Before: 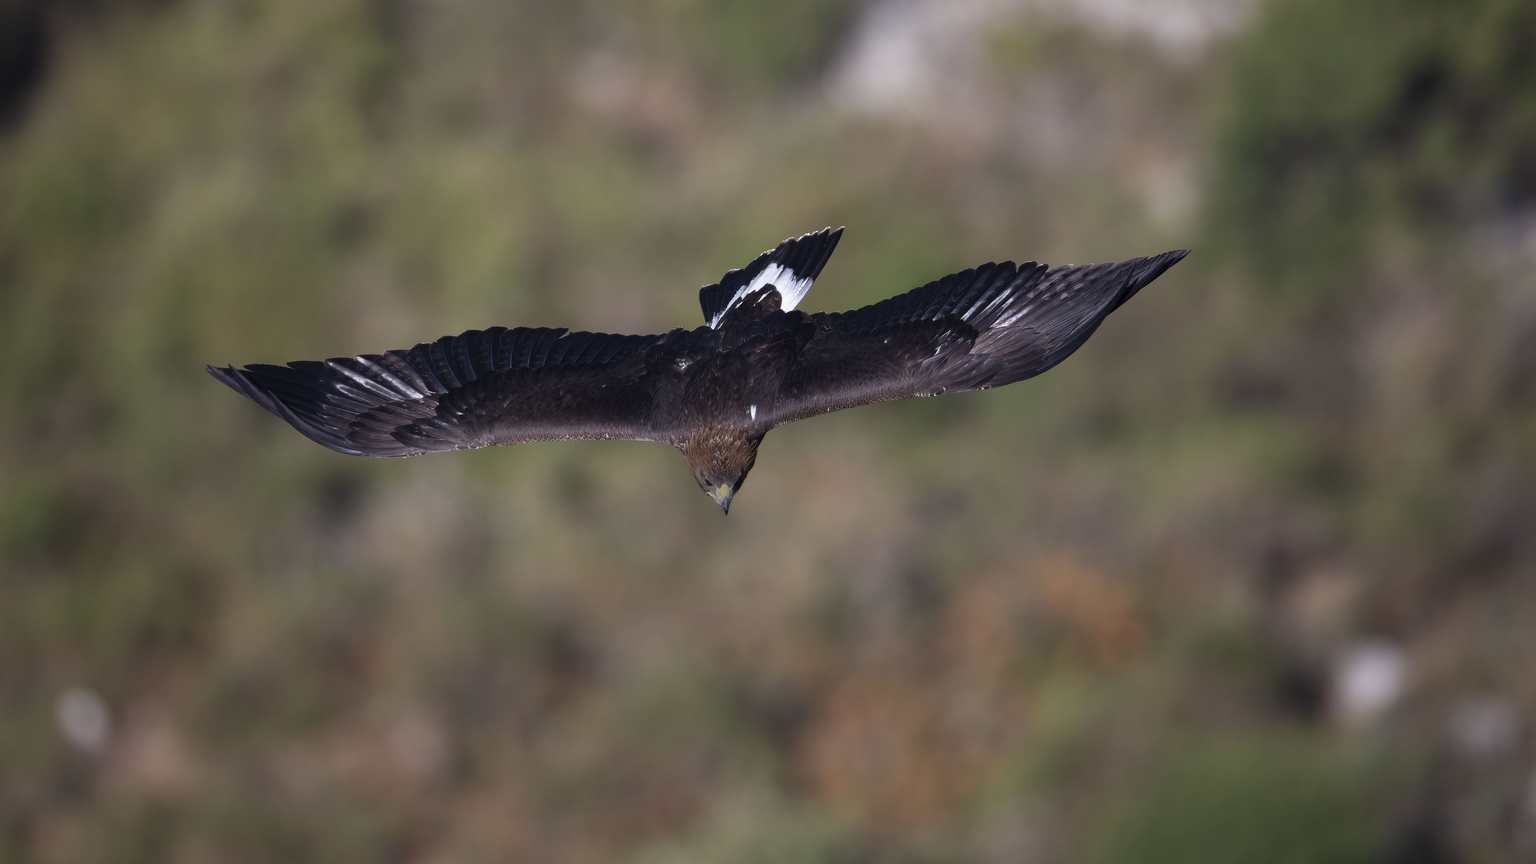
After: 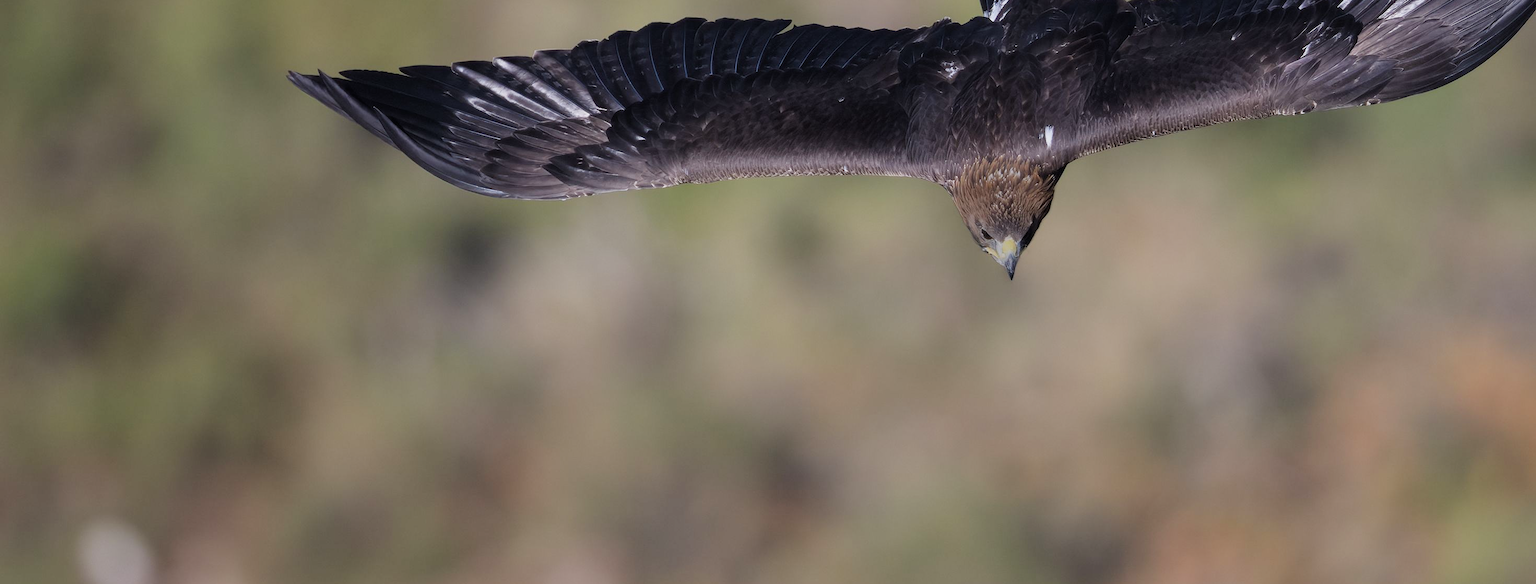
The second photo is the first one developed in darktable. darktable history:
filmic rgb: black relative exposure -7.65 EV, white relative exposure 4.56 EV, threshold 5.96 EV, hardness 3.61, enable highlight reconstruction true
crop: top 36.384%, right 28.16%, bottom 15.013%
exposure: exposure 0.78 EV, compensate highlight preservation false
